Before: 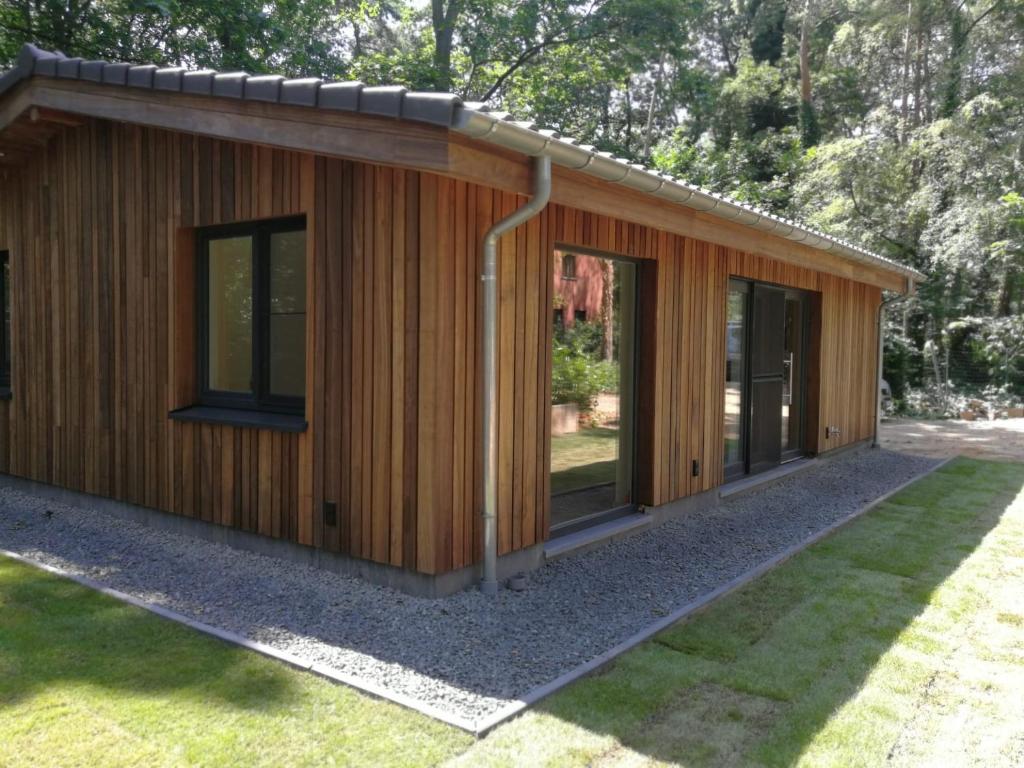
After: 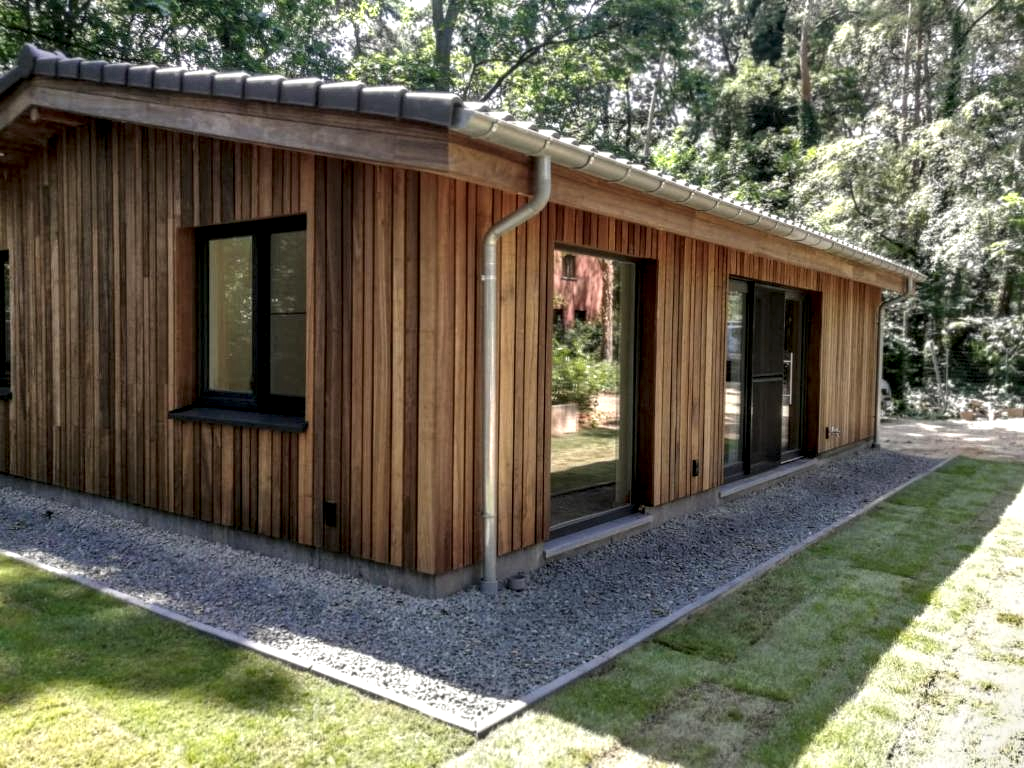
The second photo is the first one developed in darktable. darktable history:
shadows and highlights: shadows 43.81, white point adjustment -1.43, soften with gaussian
color zones: curves: ch1 [(0, 0.469) (0.01, 0.469) (0.12, 0.446) (0.248, 0.469) (0.5, 0.5) (0.748, 0.5) (0.99, 0.469) (1, 0.469)]
local contrast: highlights 0%, shadows 7%, detail 182%
color calibration: gray › normalize channels true, x 0.342, y 0.355, temperature 5144.84 K, gamut compression 0.005
